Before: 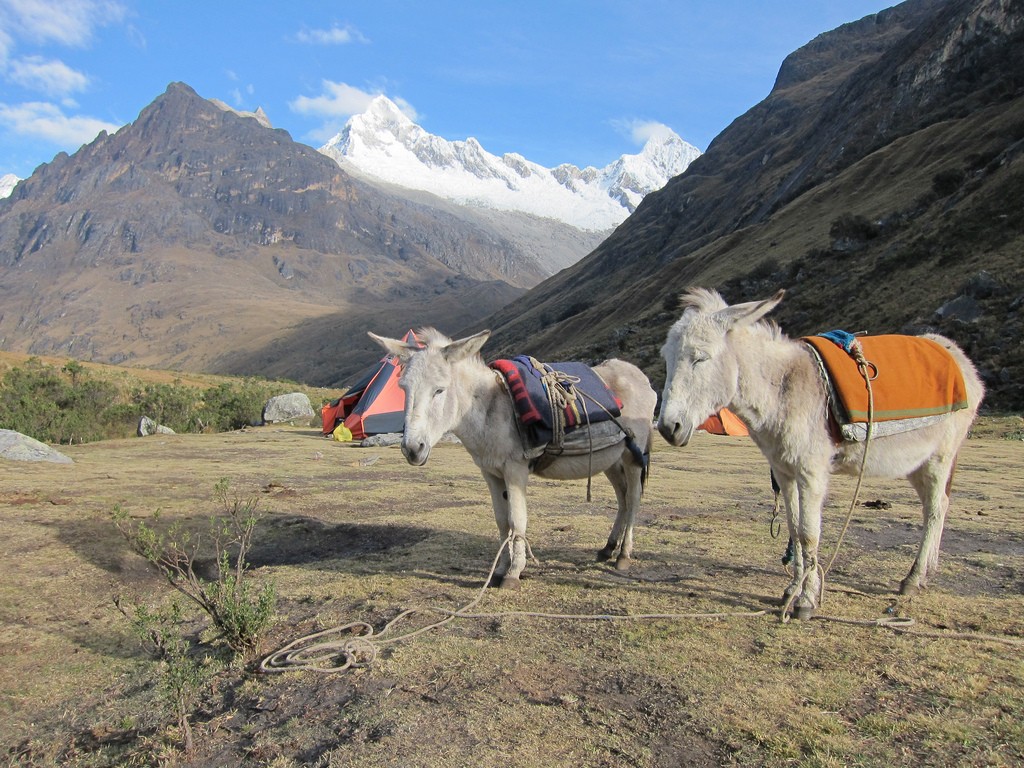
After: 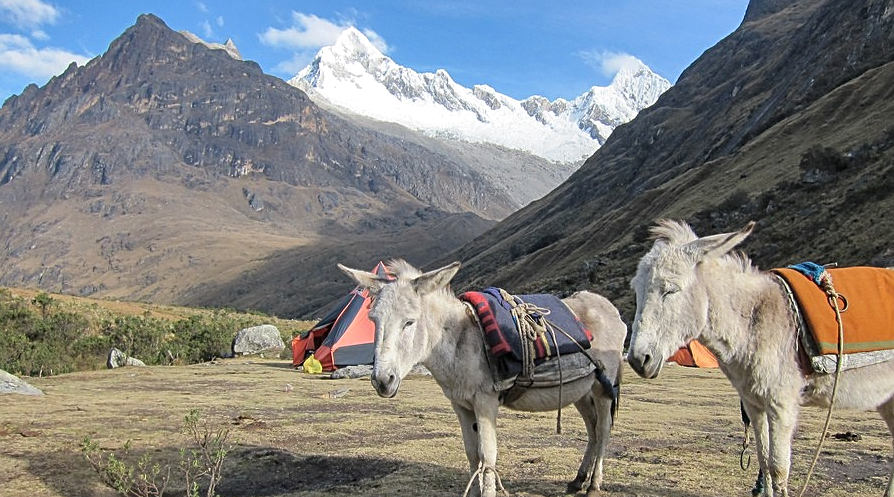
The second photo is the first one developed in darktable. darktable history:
sharpen: on, module defaults
crop: left 2.975%, top 8.974%, right 9.674%, bottom 26.259%
shadows and highlights: radius 106.96, shadows 23.65, highlights -58.33, low approximation 0.01, soften with gaussian
exposure: black level correction -0.003, exposure 0.042 EV, compensate highlight preservation false
local contrast: on, module defaults
